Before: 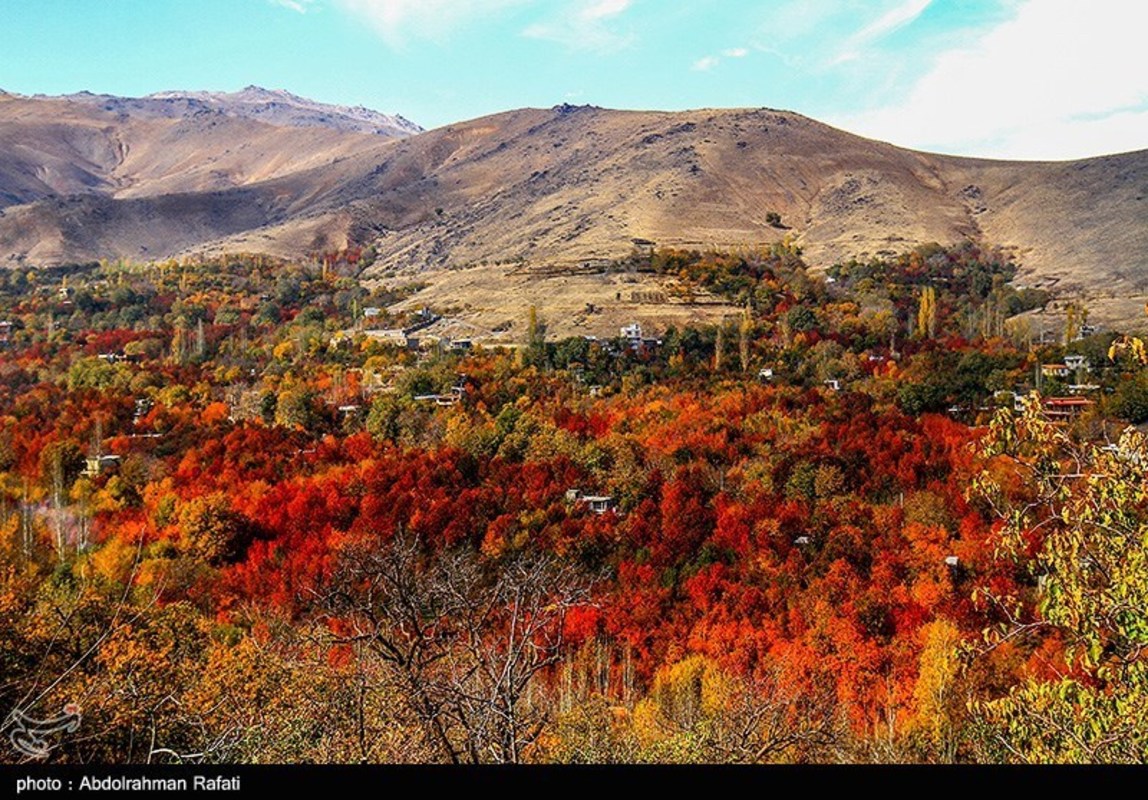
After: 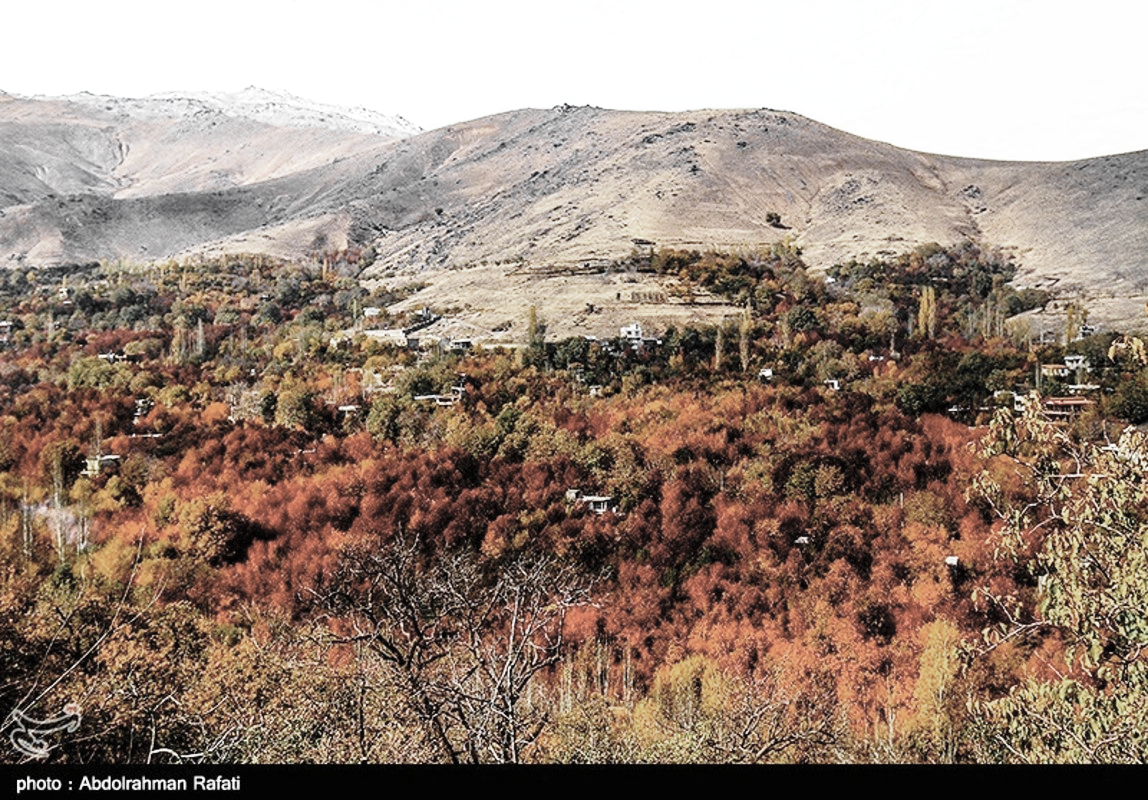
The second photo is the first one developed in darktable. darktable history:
base curve: curves: ch0 [(0, 0) (0.036, 0.037) (0.121, 0.228) (0.46, 0.76) (0.859, 0.983) (1, 1)], preserve colors none
color zones: curves: ch0 [(0, 0.613) (0.01, 0.613) (0.245, 0.448) (0.498, 0.529) (0.642, 0.665) (0.879, 0.777) (0.99, 0.613)]; ch1 [(0, 0.035) (0.121, 0.189) (0.259, 0.197) (0.415, 0.061) (0.589, 0.022) (0.732, 0.022) (0.857, 0.026) (0.991, 0.053)]
